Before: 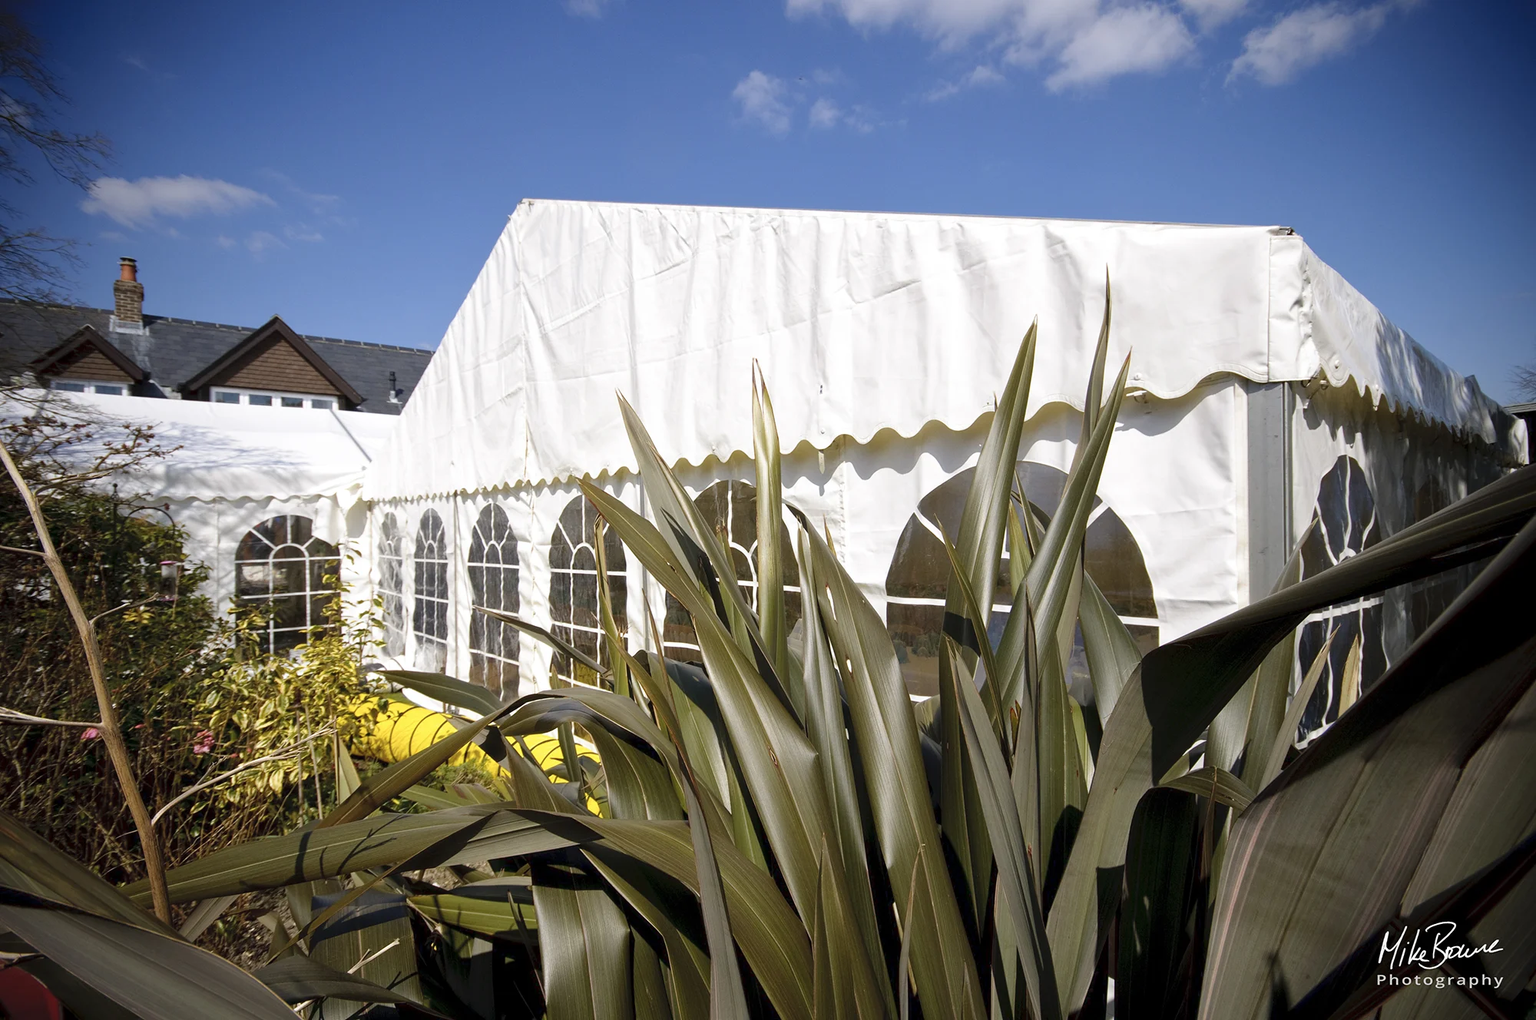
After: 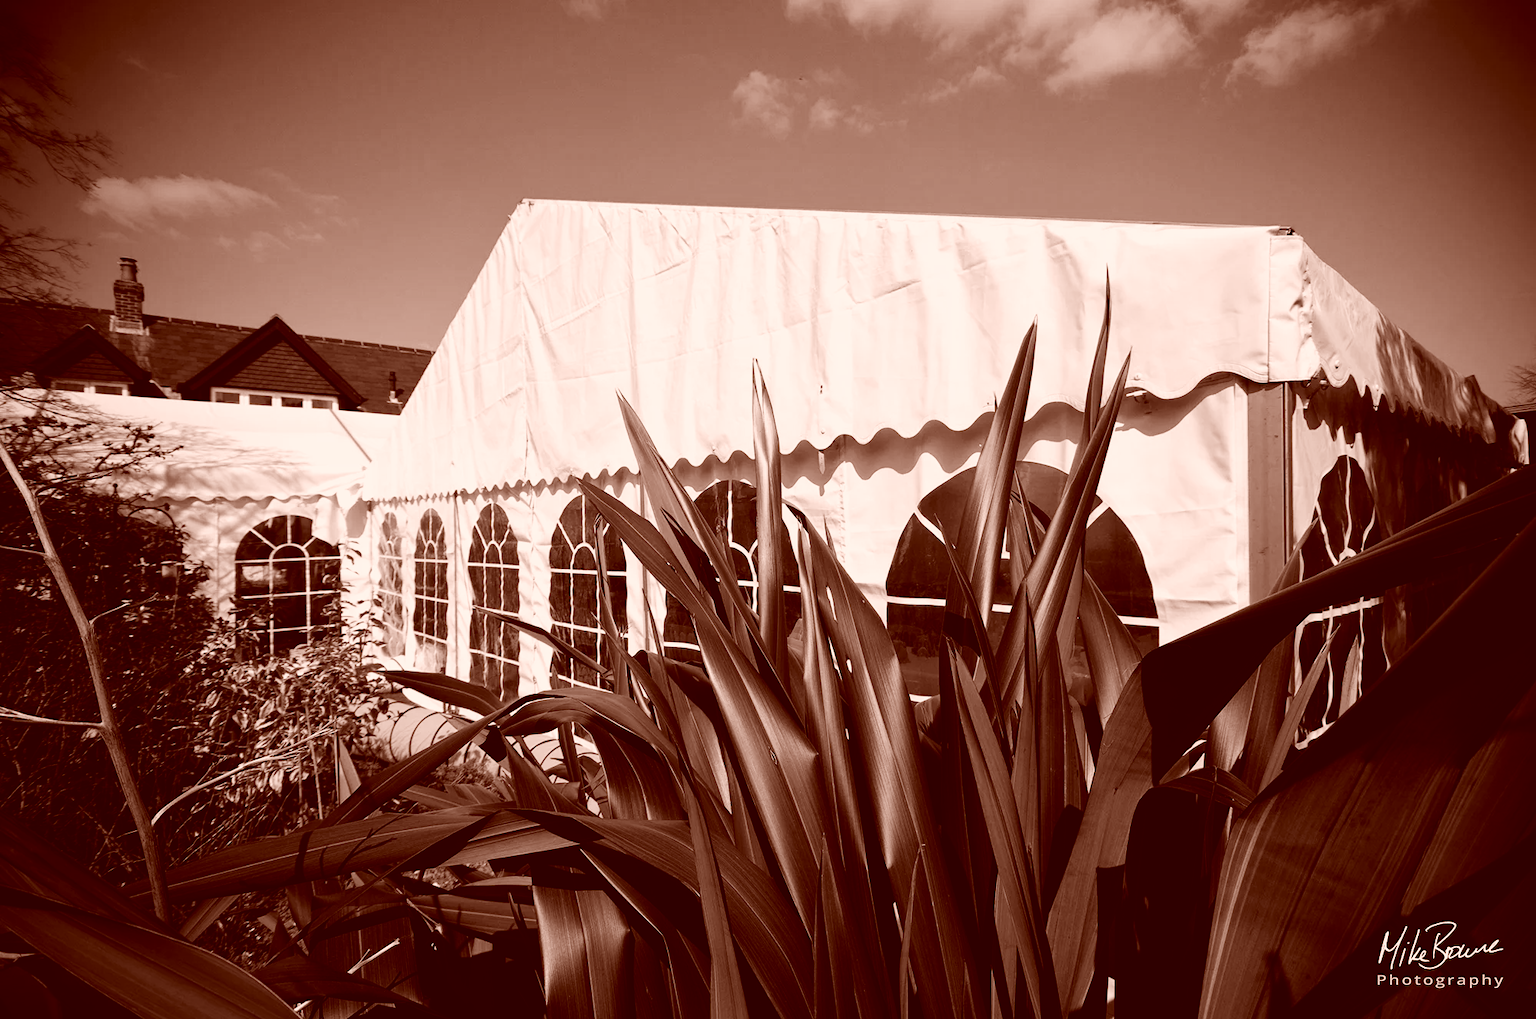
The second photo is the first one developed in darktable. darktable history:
color correction: highlights a* 9.03, highlights b* 8.71, shadows a* 40, shadows b* 40, saturation 0.8
color calibration: output gray [0.22, 0.42, 0.37, 0], gray › normalize channels true, illuminant same as pipeline (D50), adaptation XYZ, x 0.346, y 0.359, gamut compression 0
contrast brightness saturation: contrast 0.21, brightness -0.11, saturation 0.21
